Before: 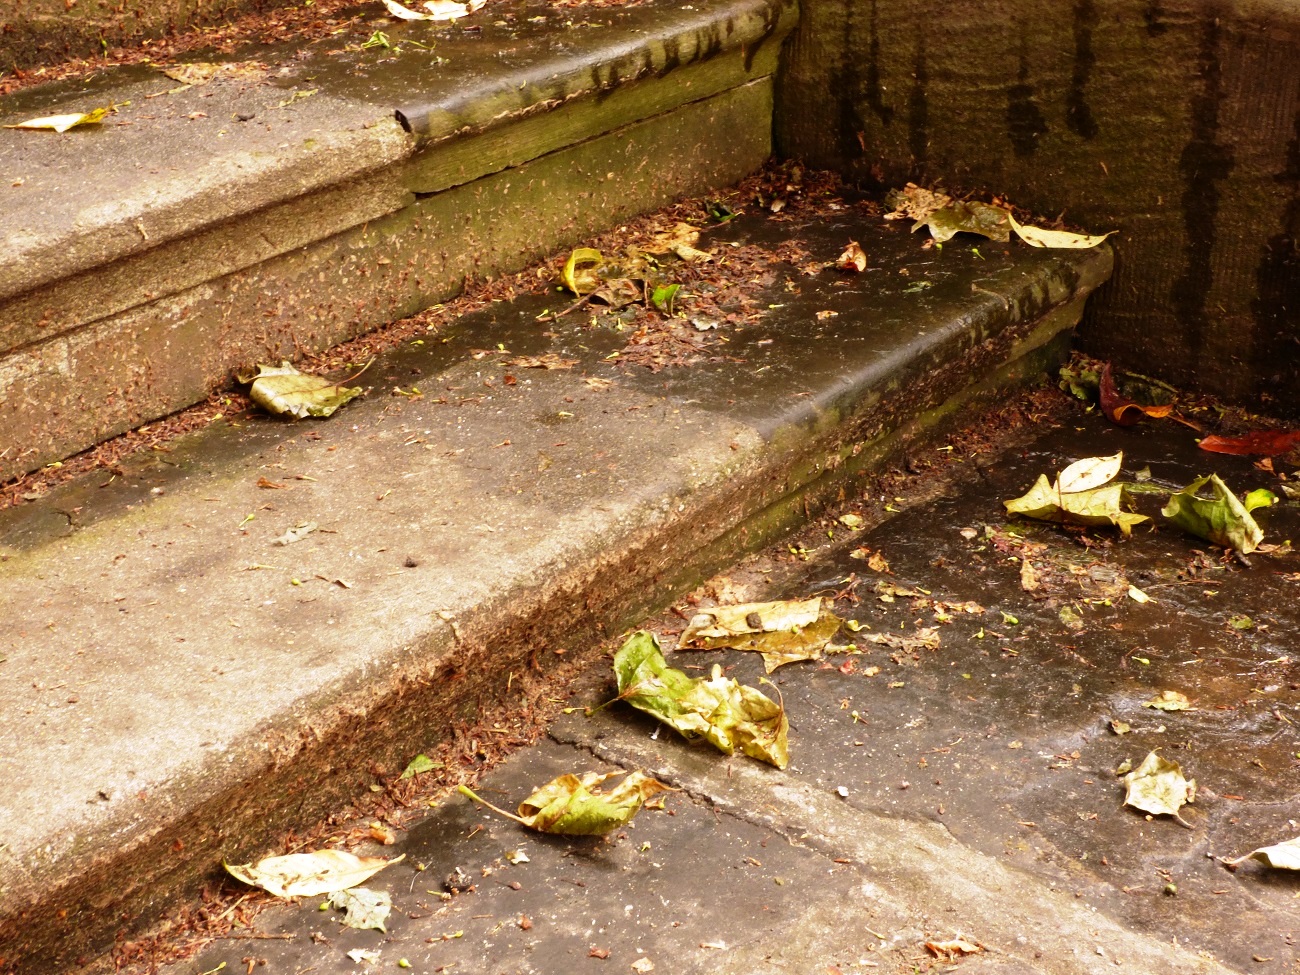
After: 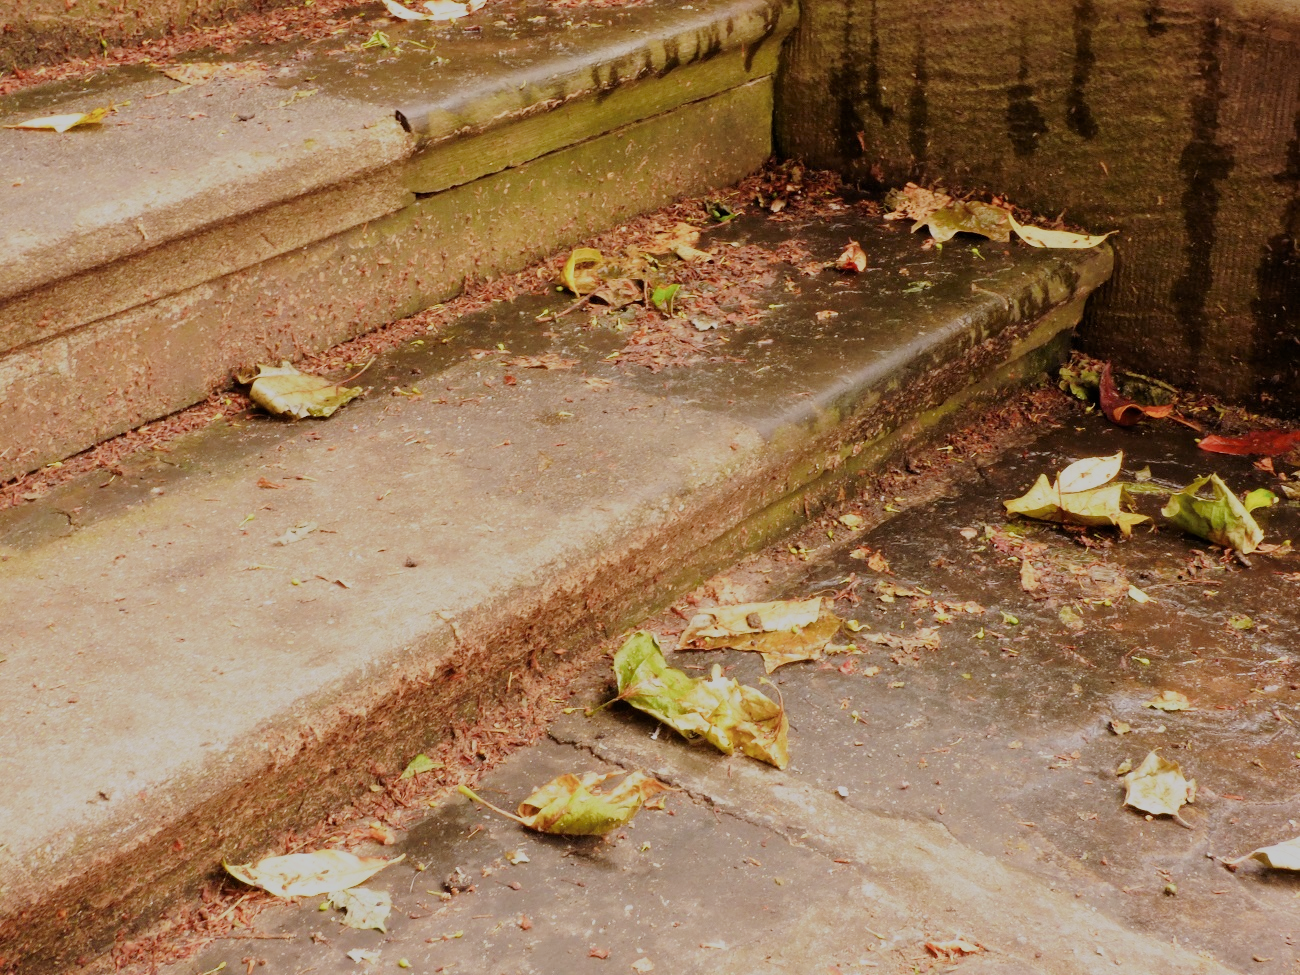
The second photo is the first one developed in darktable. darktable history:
filmic rgb: black relative exposure -8.01 EV, white relative exposure 8.06 EV, hardness 2.41, latitude 10.58%, contrast 0.725, highlights saturation mix 9.74%, shadows ↔ highlights balance 1.37%
exposure: black level correction 0, exposure 0.702 EV, compensate exposure bias true, compensate highlight preservation false
